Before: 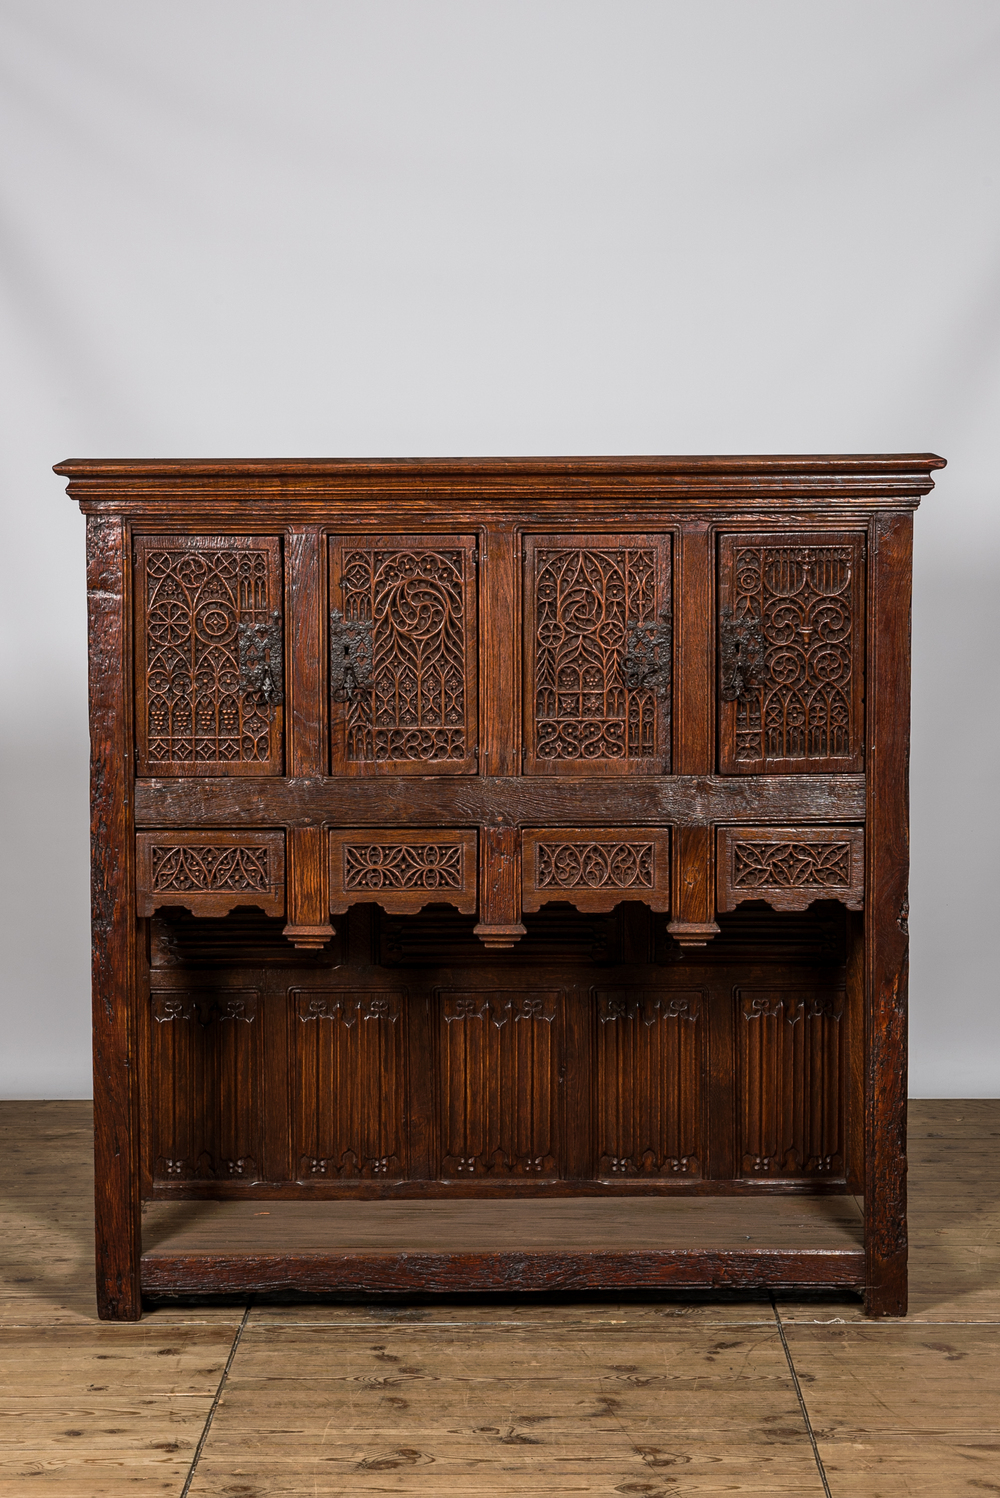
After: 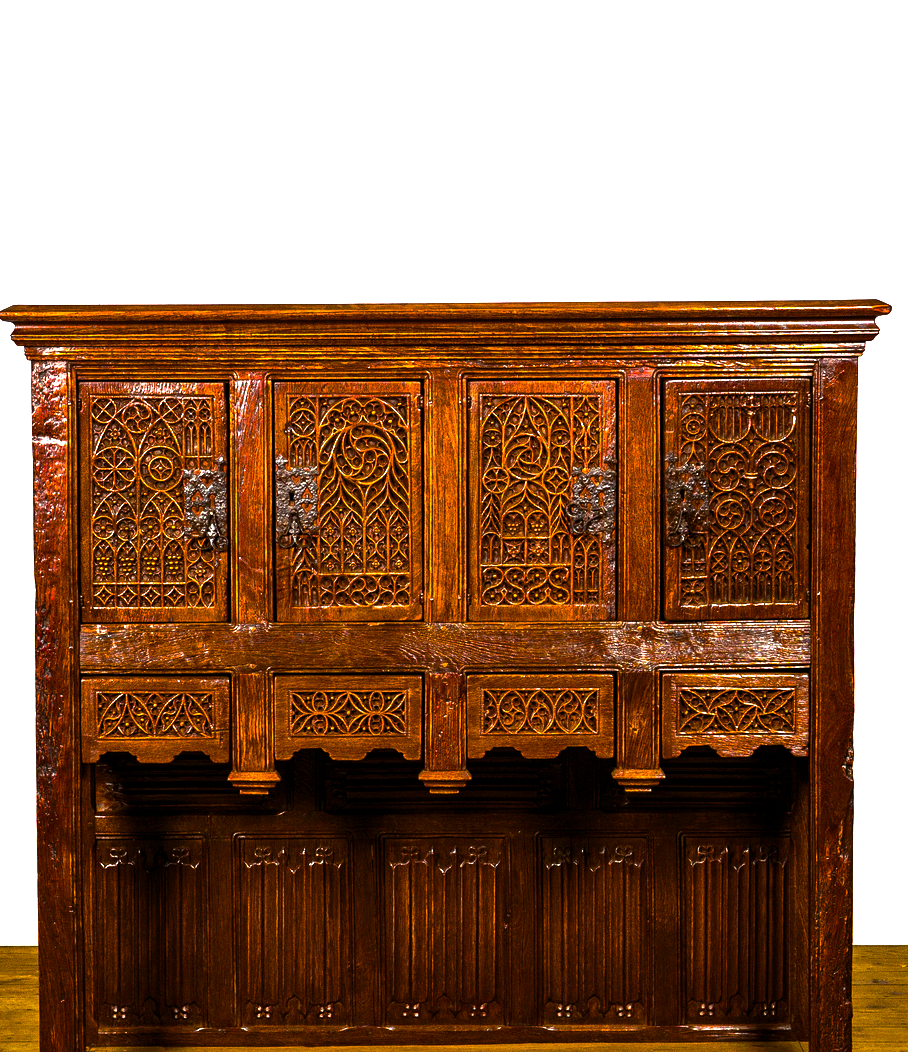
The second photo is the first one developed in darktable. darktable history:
crop: left 5.596%, top 10.314%, right 3.534%, bottom 19.395%
color balance rgb: linear chroma grading › global chroma 20%, perceptual saturation grading › global saturation 65%, perceptual saturation grading › highlights 60%, perceptual saturation grading › mid-tones 50%, perceptual saturation grading › shadows 50%, perceptual brilliance grading › global brilliance 30%, perceptual brilliance grading › highlights 50%, perceptual brilliance grading › mid-tones 50%, perceptual brilliance grading › shadows -22%, global vibrance 20%
grain: coarseness 0.09 ISO
